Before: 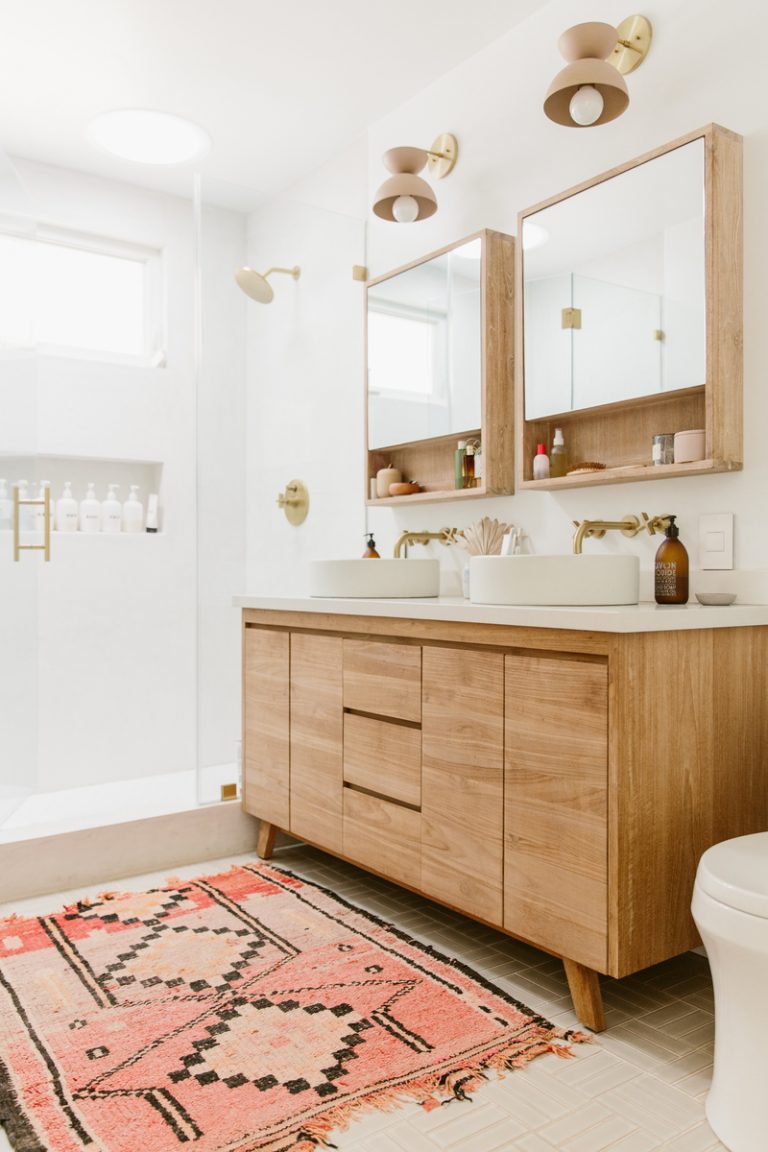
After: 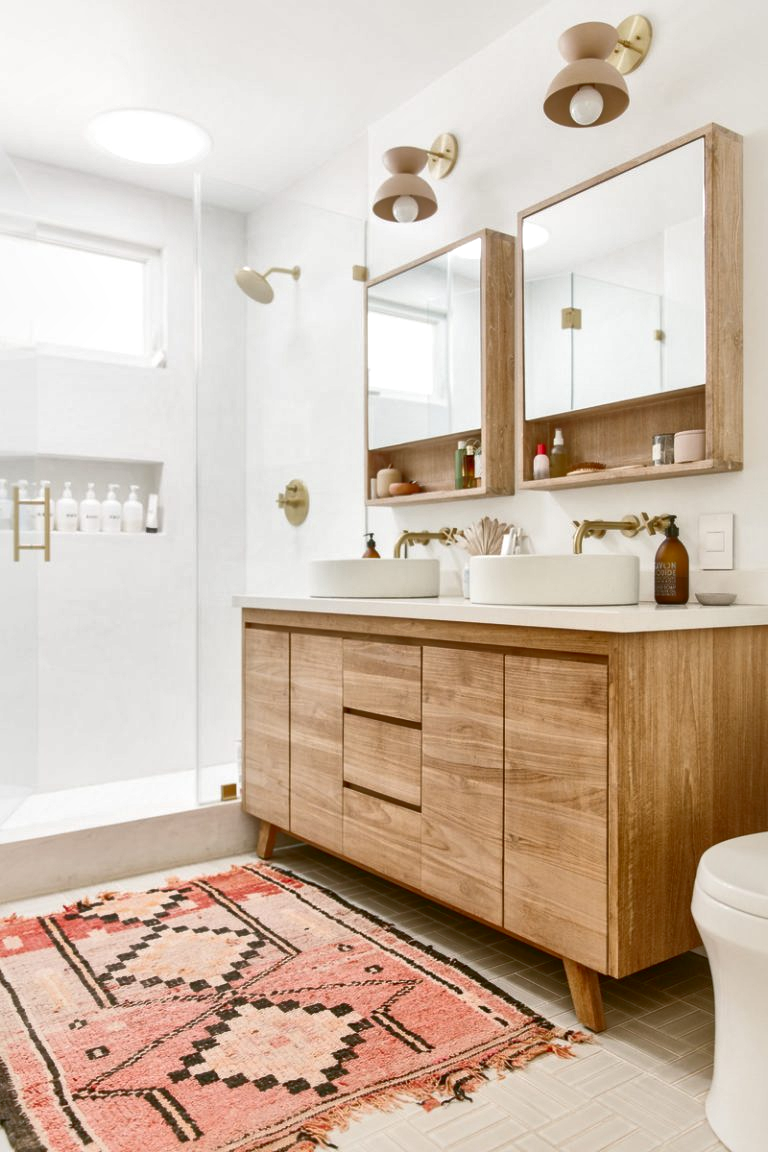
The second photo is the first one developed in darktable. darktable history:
local contrast: mode bilateral grid, contrast 20, coarseness 50, detail 179%, midtone range 0.2
tone curve: curves: ch0 [(0, 0.042) (0.129, 0.18) (0.501, 0.497) (1, 1)], color space Lab, linked channels, preserve colors none
